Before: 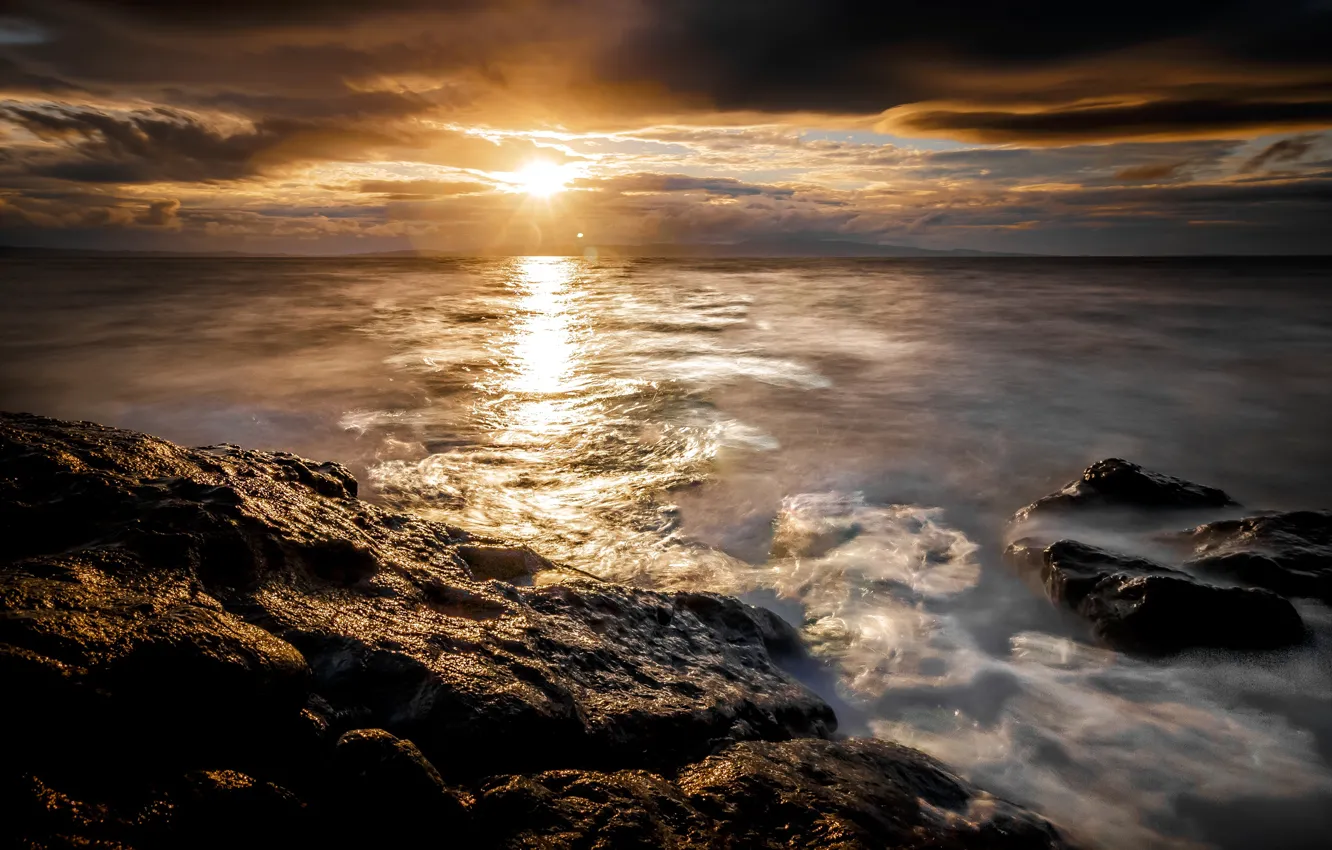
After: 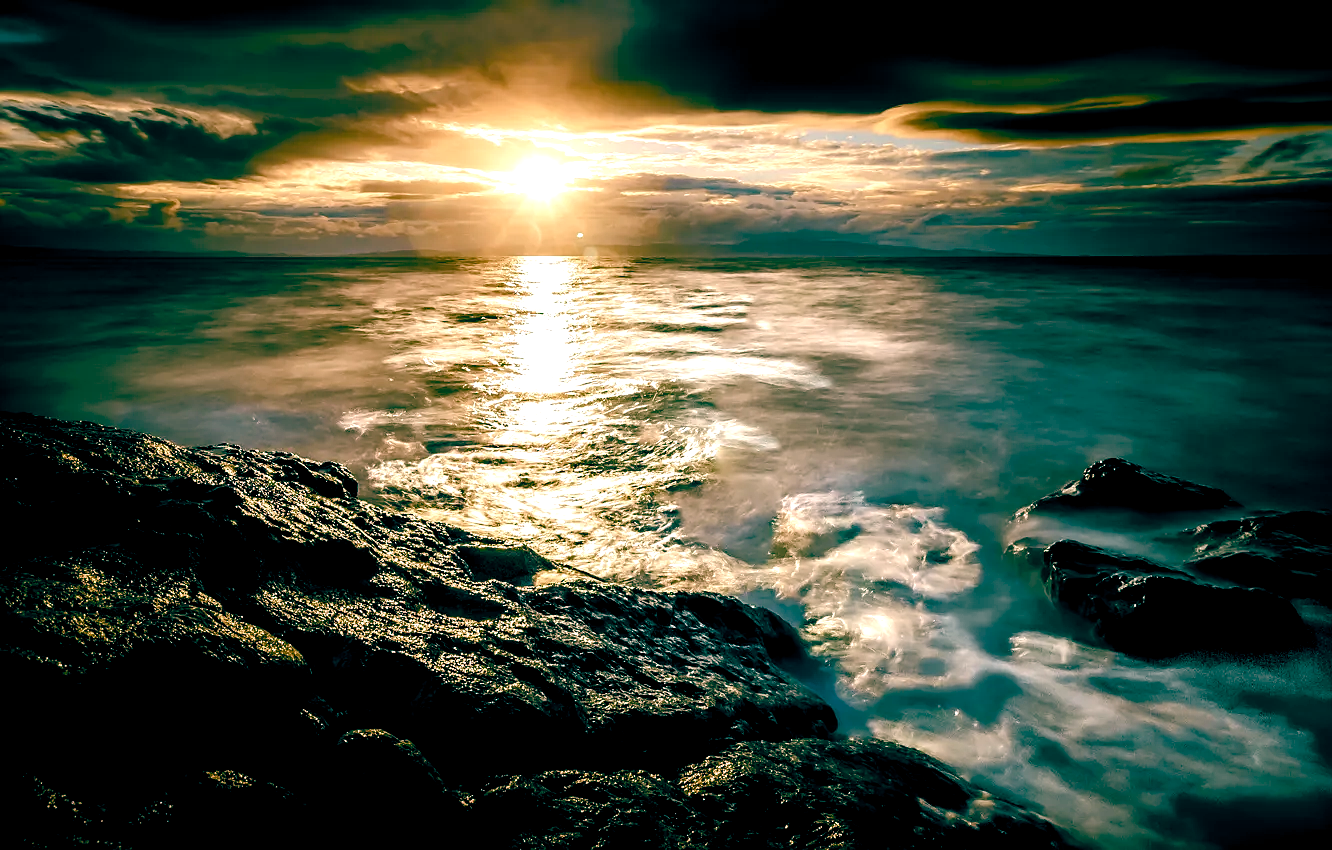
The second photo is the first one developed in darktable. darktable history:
tone equalizer: -8 EV -0.717 EV, -7 EV -0.734 EV, -6 EV -0.613 EV, -5 EV -0.411 EV, -3 EV 0.387 EV, -2 EV 0.6 EV, -1 EV 0.686 EV, +0 EV 0.726 EV, edges refinement/feathering 500, mask exposure compensation -1.57 EV, preserve details no
sharpen: radius 1.021
color balance rgb: highlights gain › chroma 2.364%, highlights gain › hue 38.01°, global offset › luminance -0.552%, global offset › chroma 0.903%, global offset › hue 173.88°, perceptual saturation grading › global saturation 20%, perceptual saturation grading › highlights -49.801%, perceptual saturation grading › shadows 24.901%, global vibrance 39.779%
contrast brightness saturation: saturation -0.083
